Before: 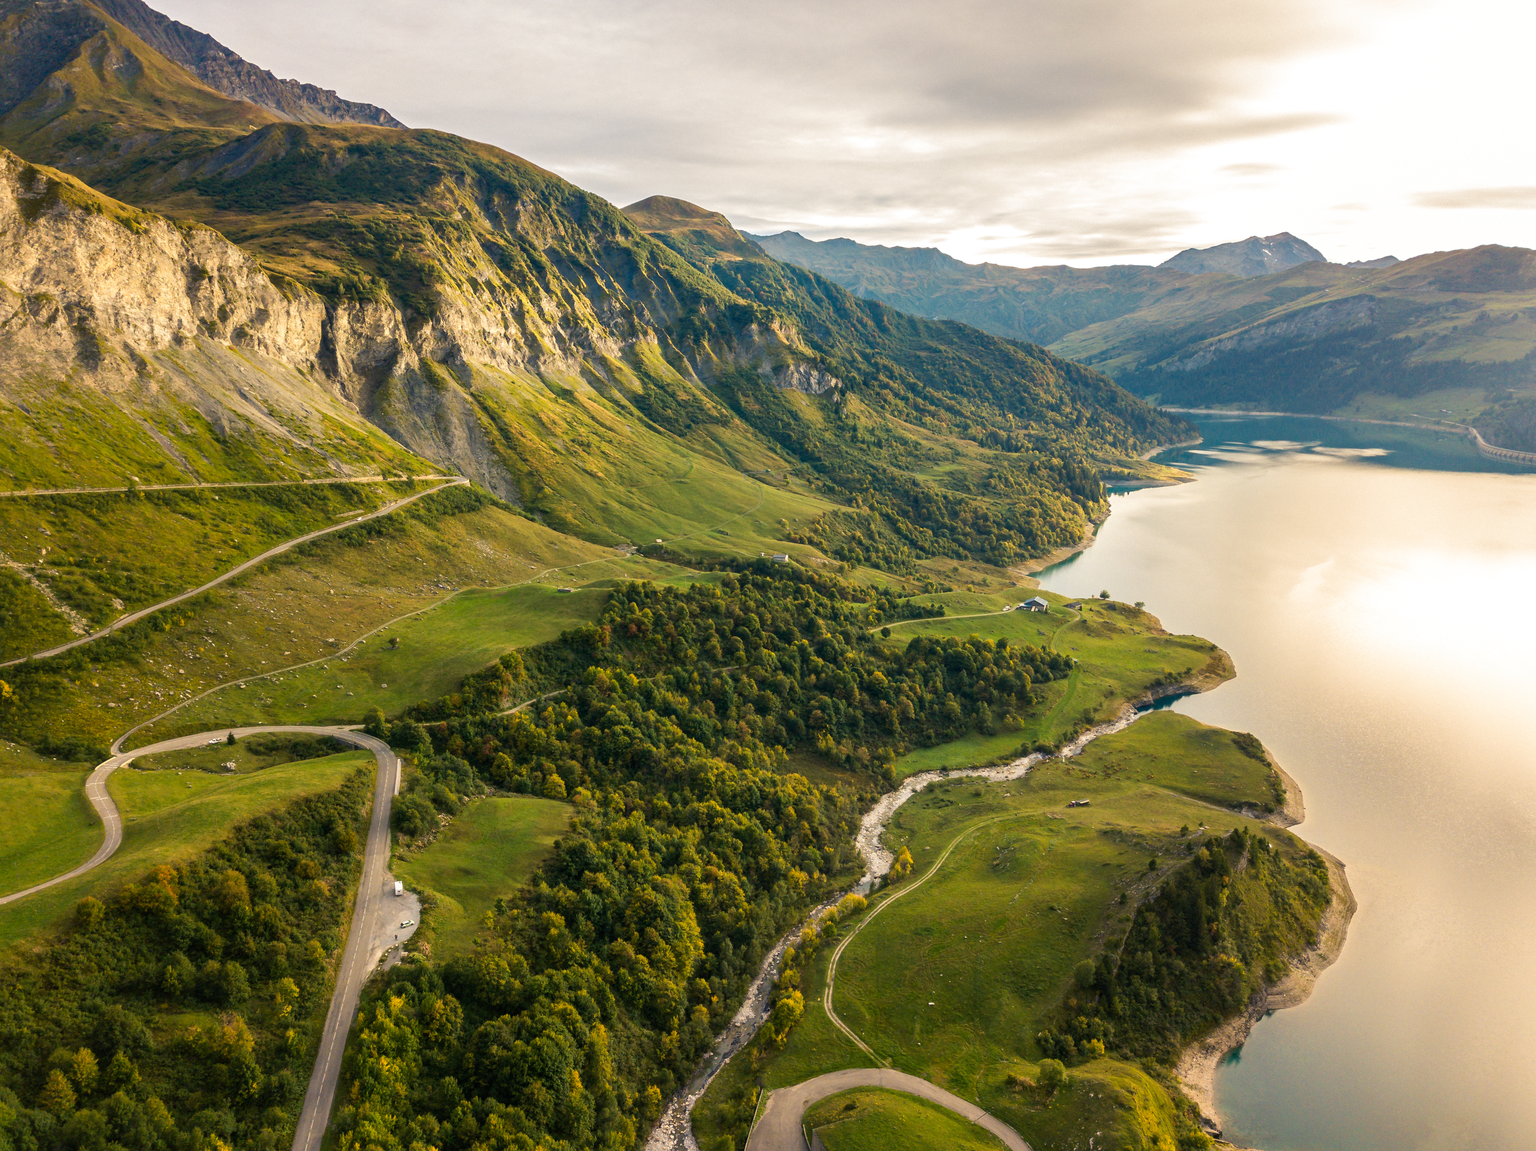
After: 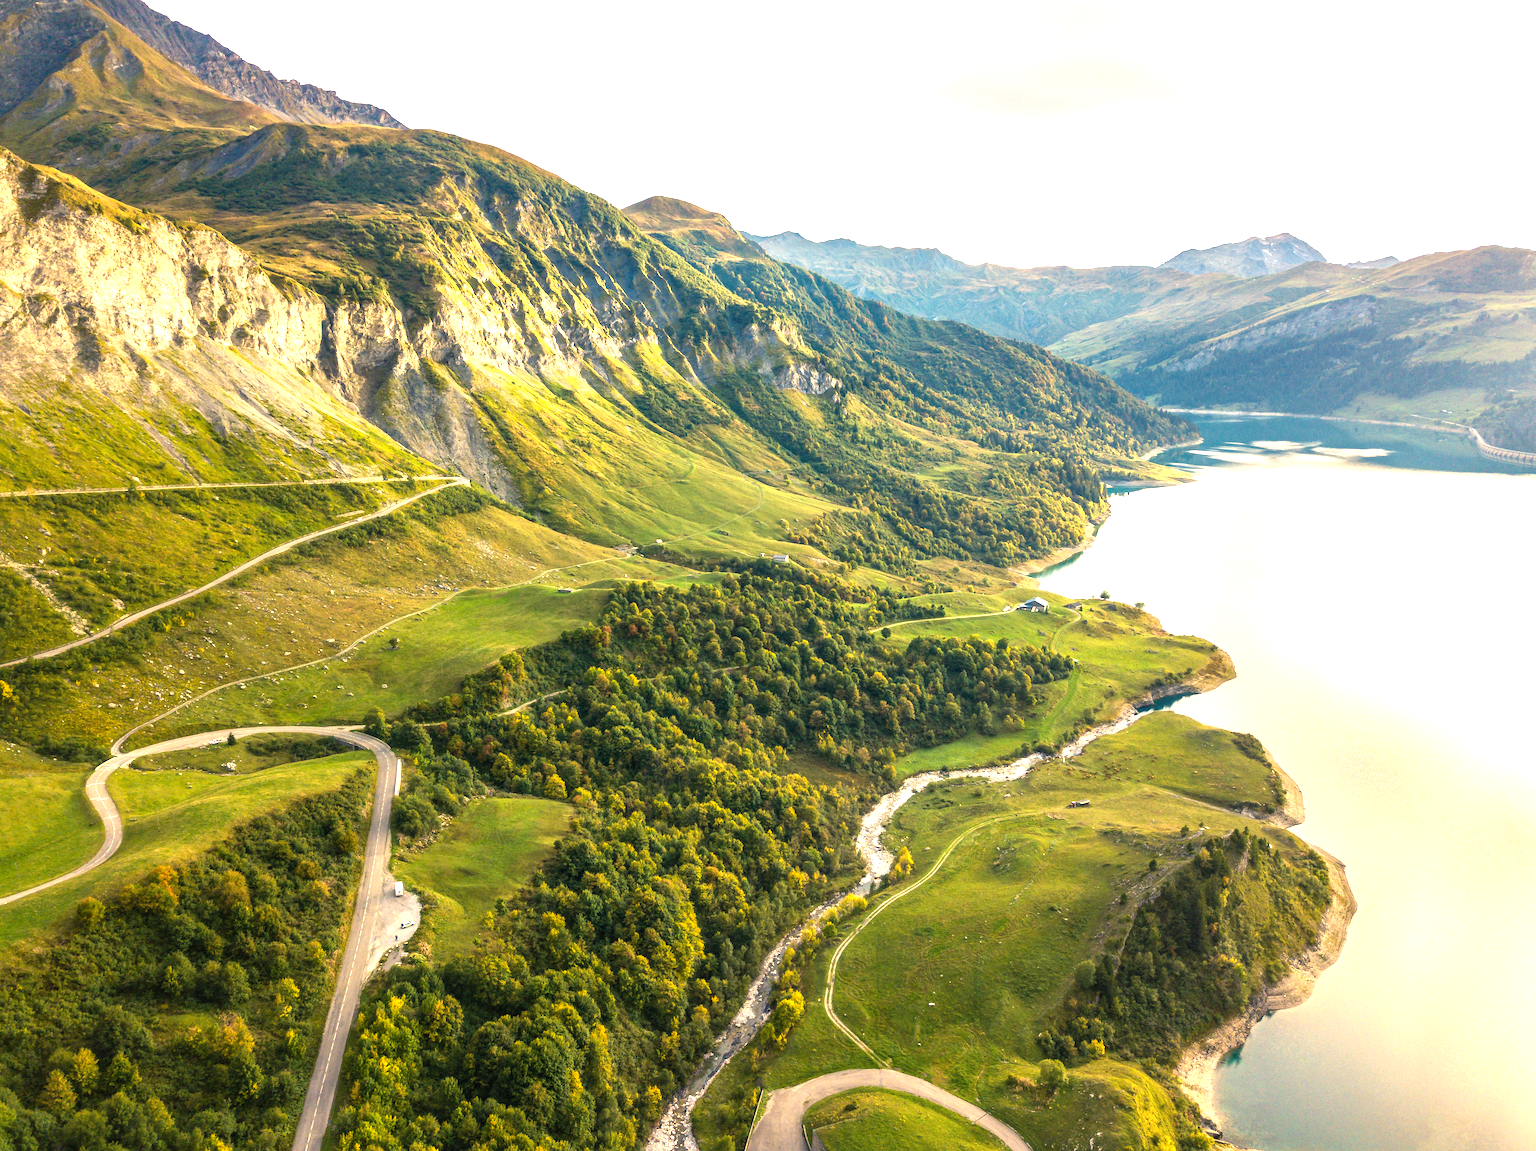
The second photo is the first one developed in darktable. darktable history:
exposure: exposure 1.137 EV, compensate highlight preservation false
local contrast: detail 110%
levels: levels [0, 0.51, 1]
